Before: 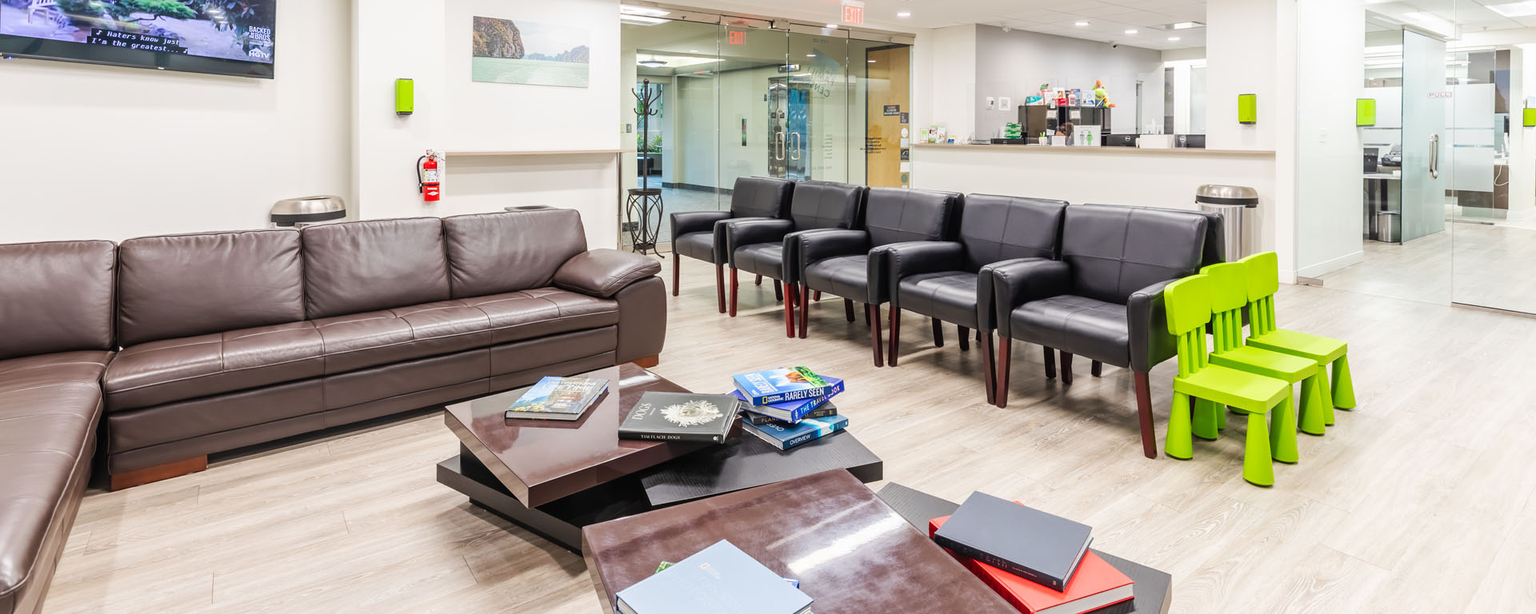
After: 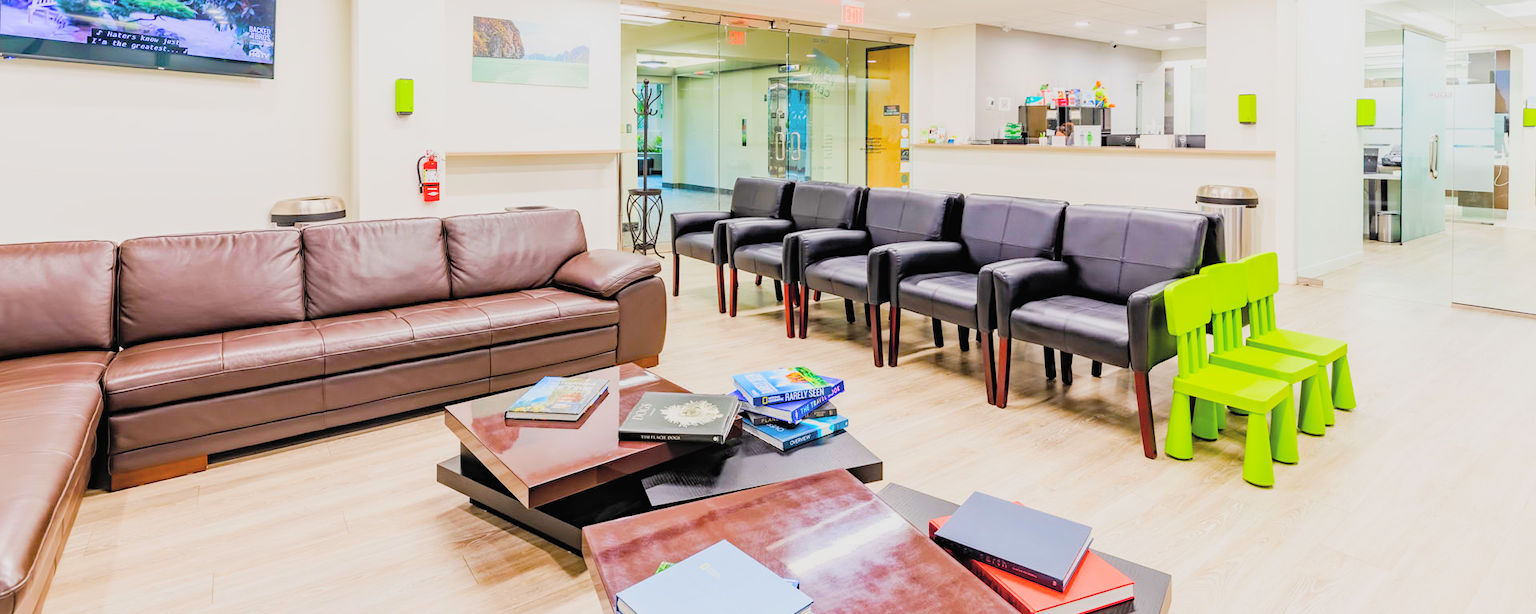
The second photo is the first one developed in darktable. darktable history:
haze removal: strength 0.26, distance 0.245, compatibility mode true, adaptive false
color balance rgb: shadows lift › chroma 0.75%, shadows lift › hue 113.17°, linear chroma grading › global chroma 14.463%, perceptual saturation grading › global saturation 43.802%, perceptual saturation grading › highlights -50.328%, perceptual saturation grading › shadows 30.904%, global vibrance 20%
filmic rgb: black relative exposure -7.65 EV, white relative exposure 4.56 EV, hardness 3.61
contrast brightness saturation: contrast 0.099, brightness 0.315, saturation 0.142
